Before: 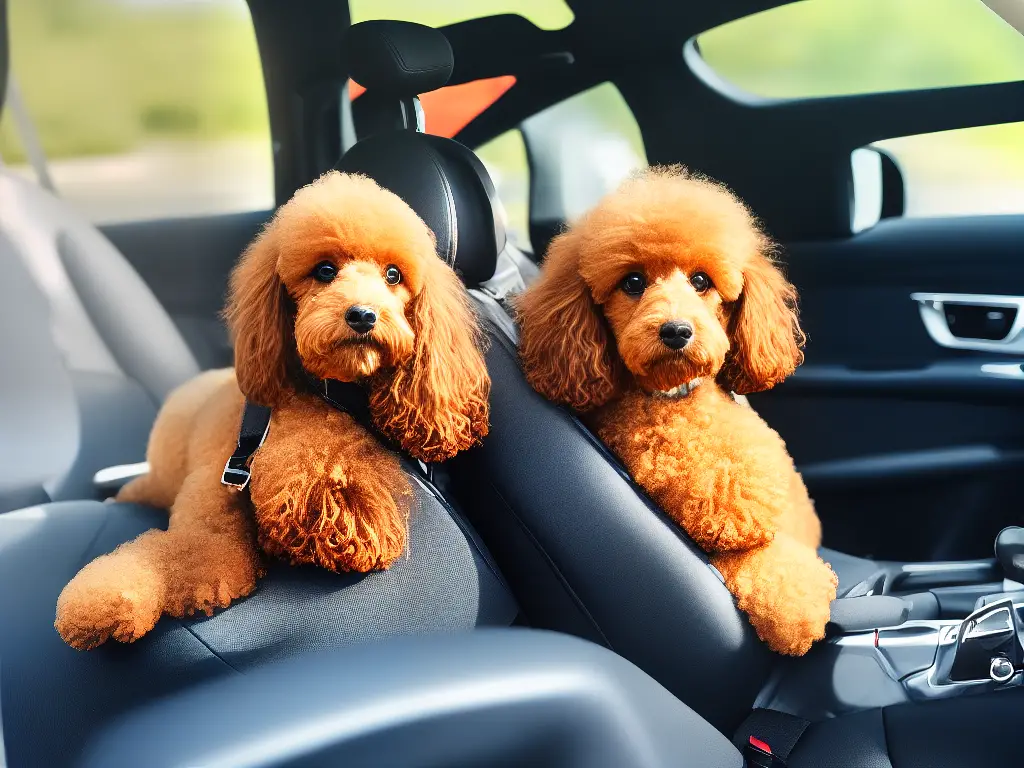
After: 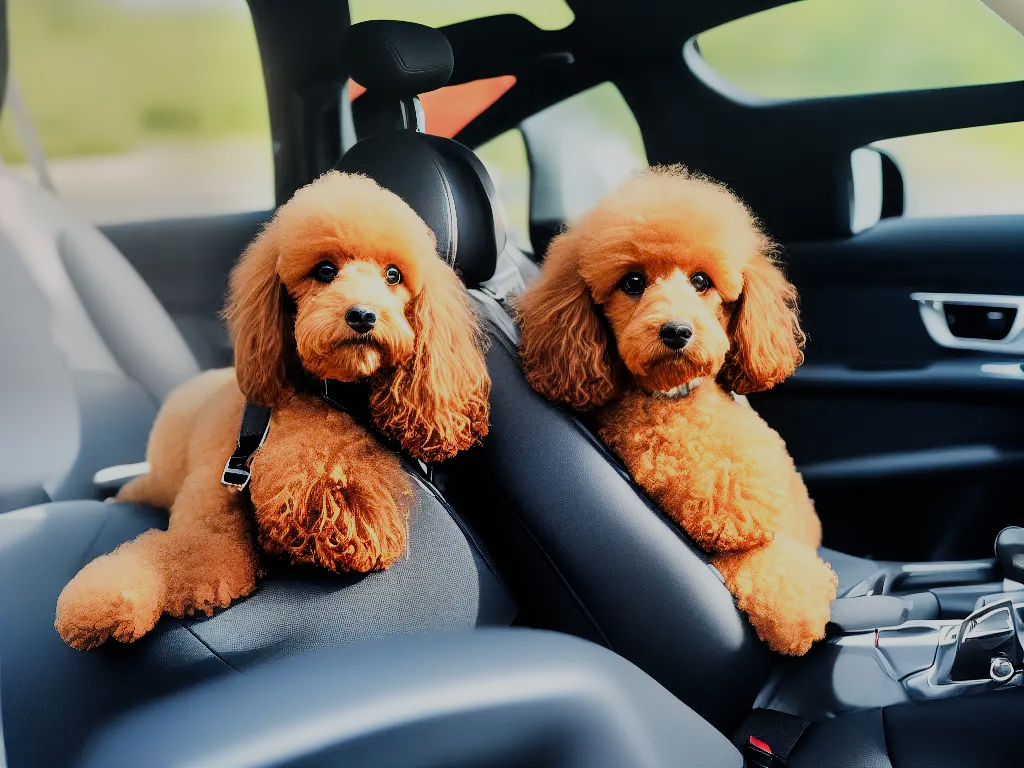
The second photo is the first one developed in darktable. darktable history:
filmic rgb: black relative exposure -7.15 EV, white relative exposure 5.35 EV, hardness 3.02
